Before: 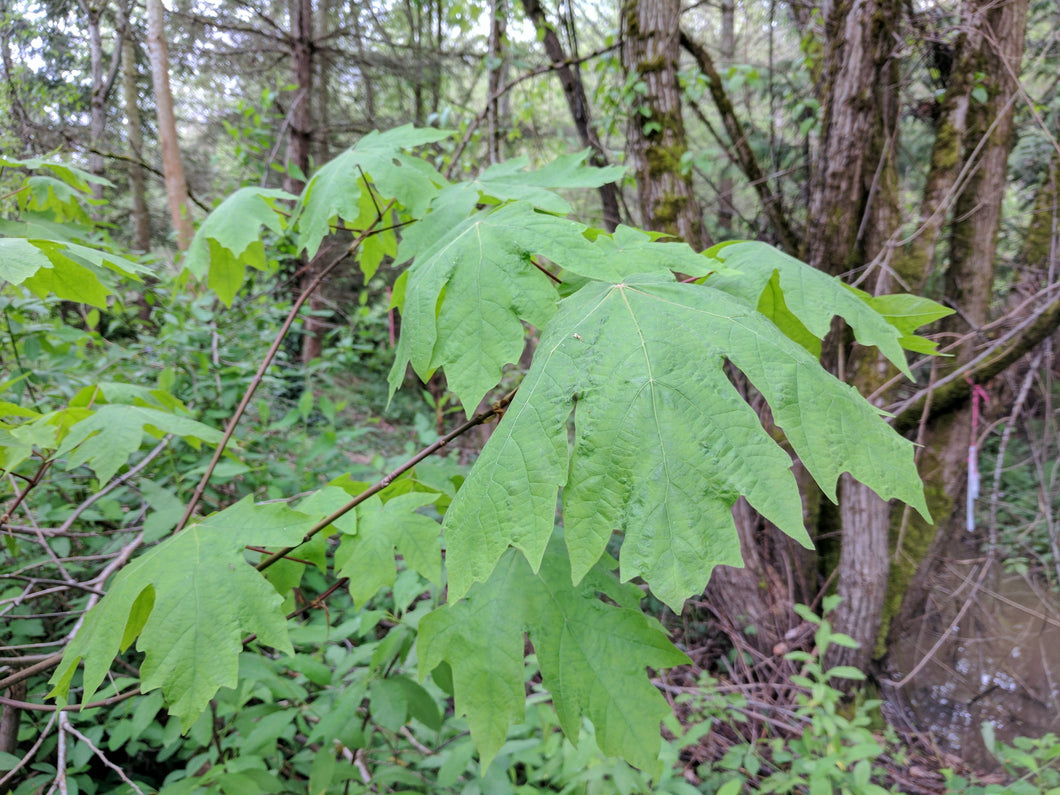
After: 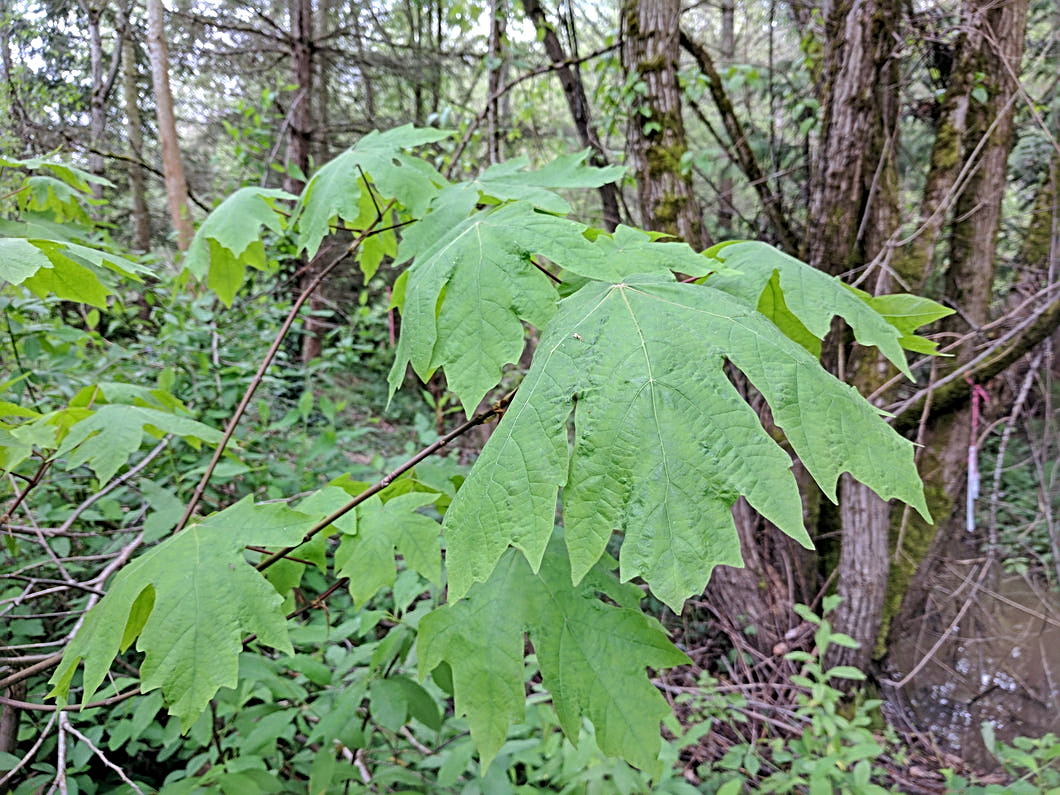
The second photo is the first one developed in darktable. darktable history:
sharpen: radius 3.025, amount 0.757
